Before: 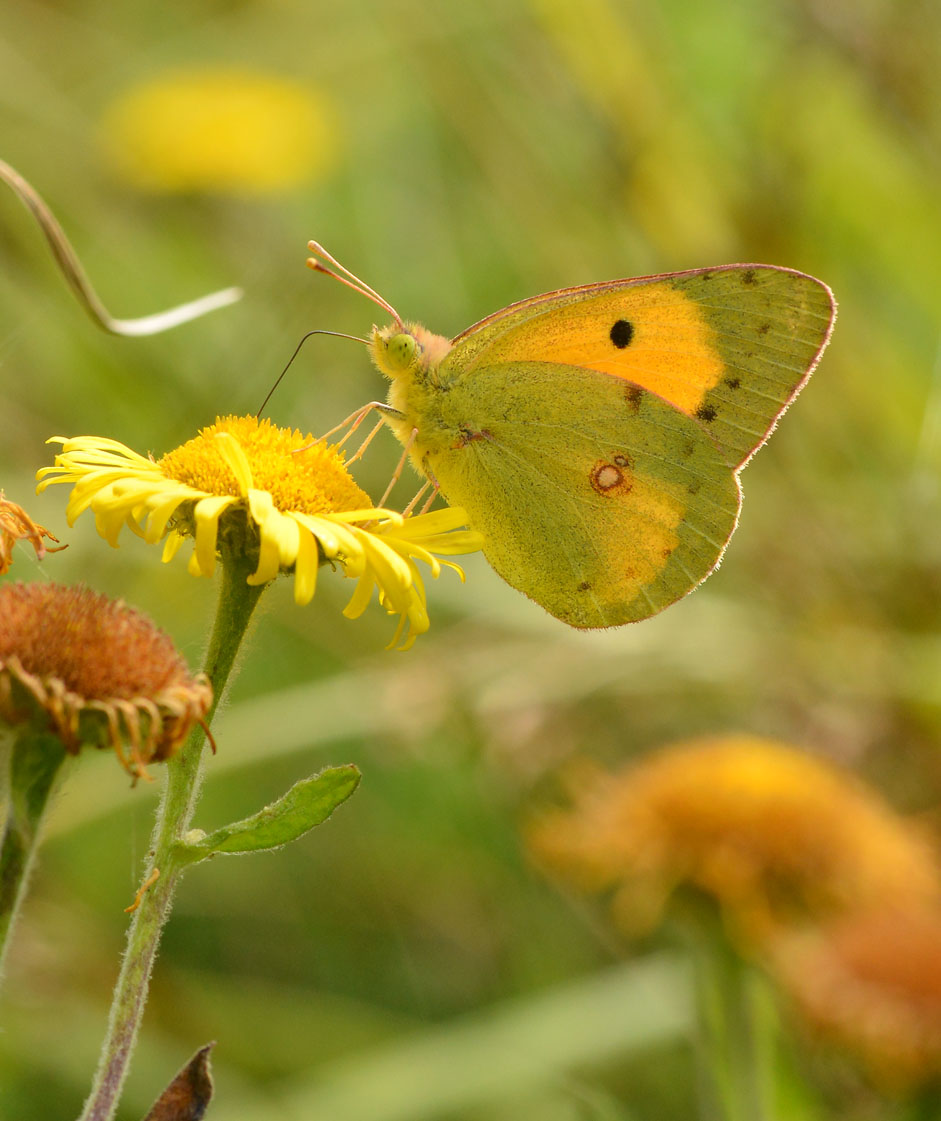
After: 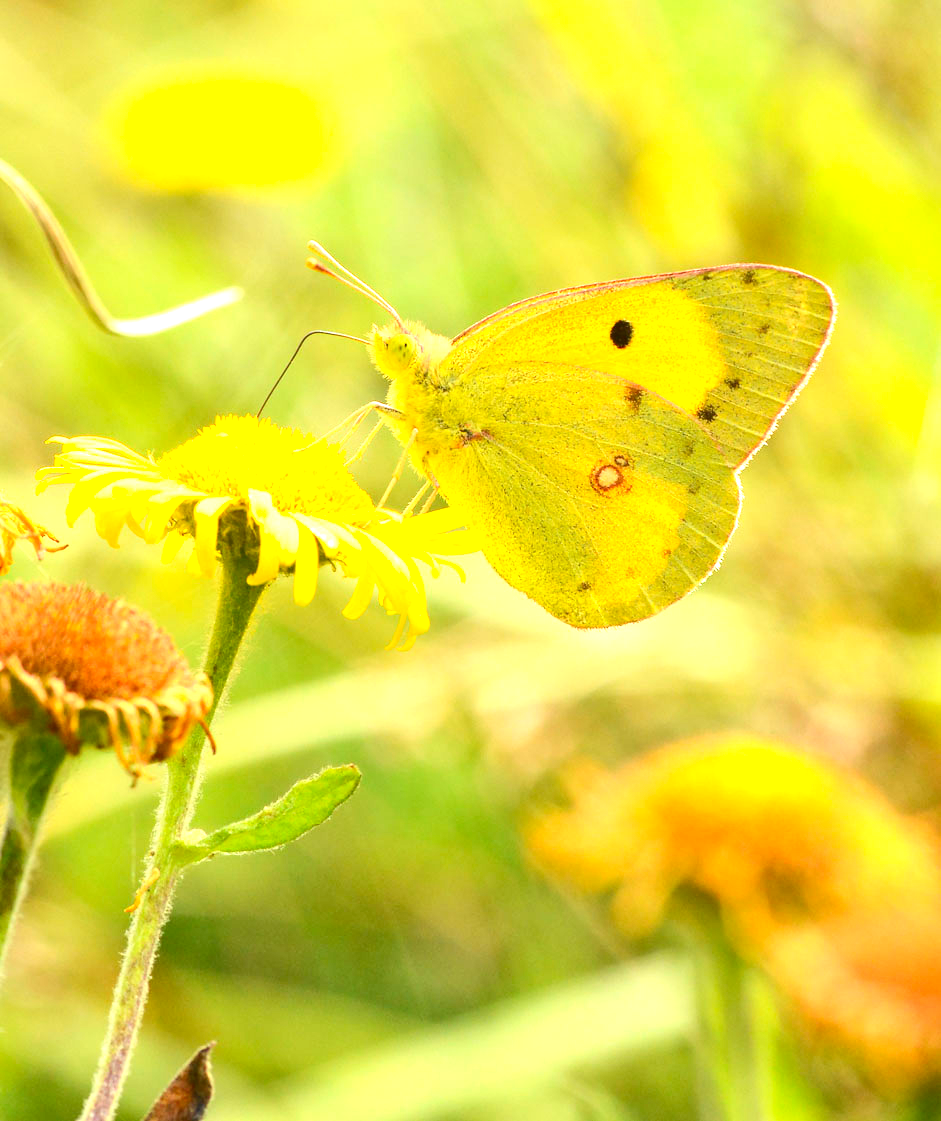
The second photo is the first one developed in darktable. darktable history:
exposure: black level correction 0, exposure 1.374 EV, compensate highlight preservation false
contrast brightness saturation: contrast 0.152, brightness -0.01, saturation 0.1
tone equalizer: edges refinement/feathering 500, mask exposure compensation -1.57 EV, preserve details no
